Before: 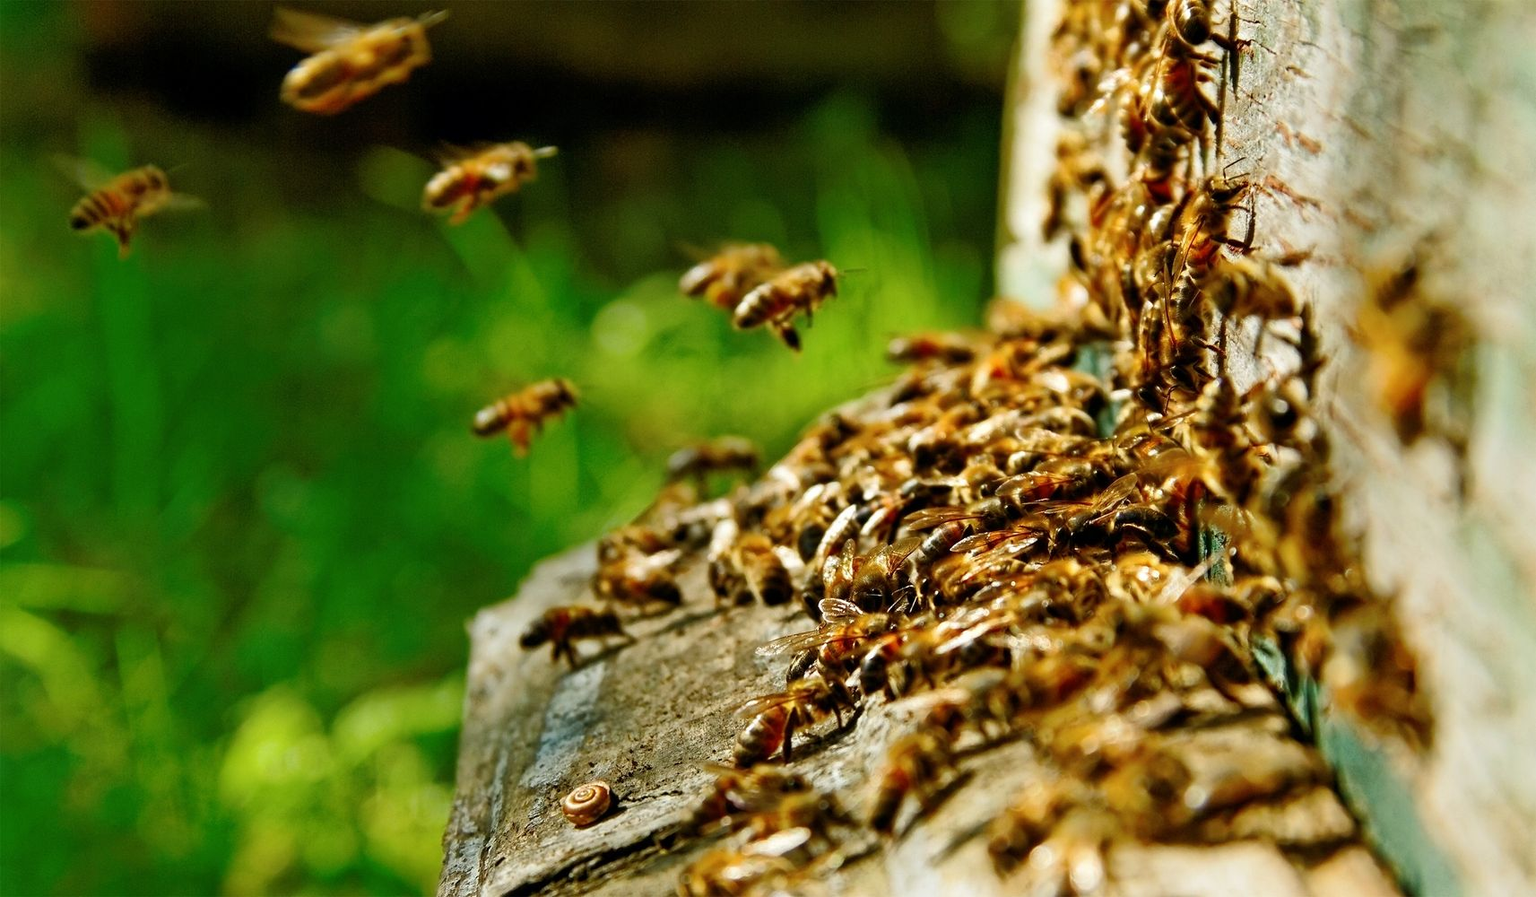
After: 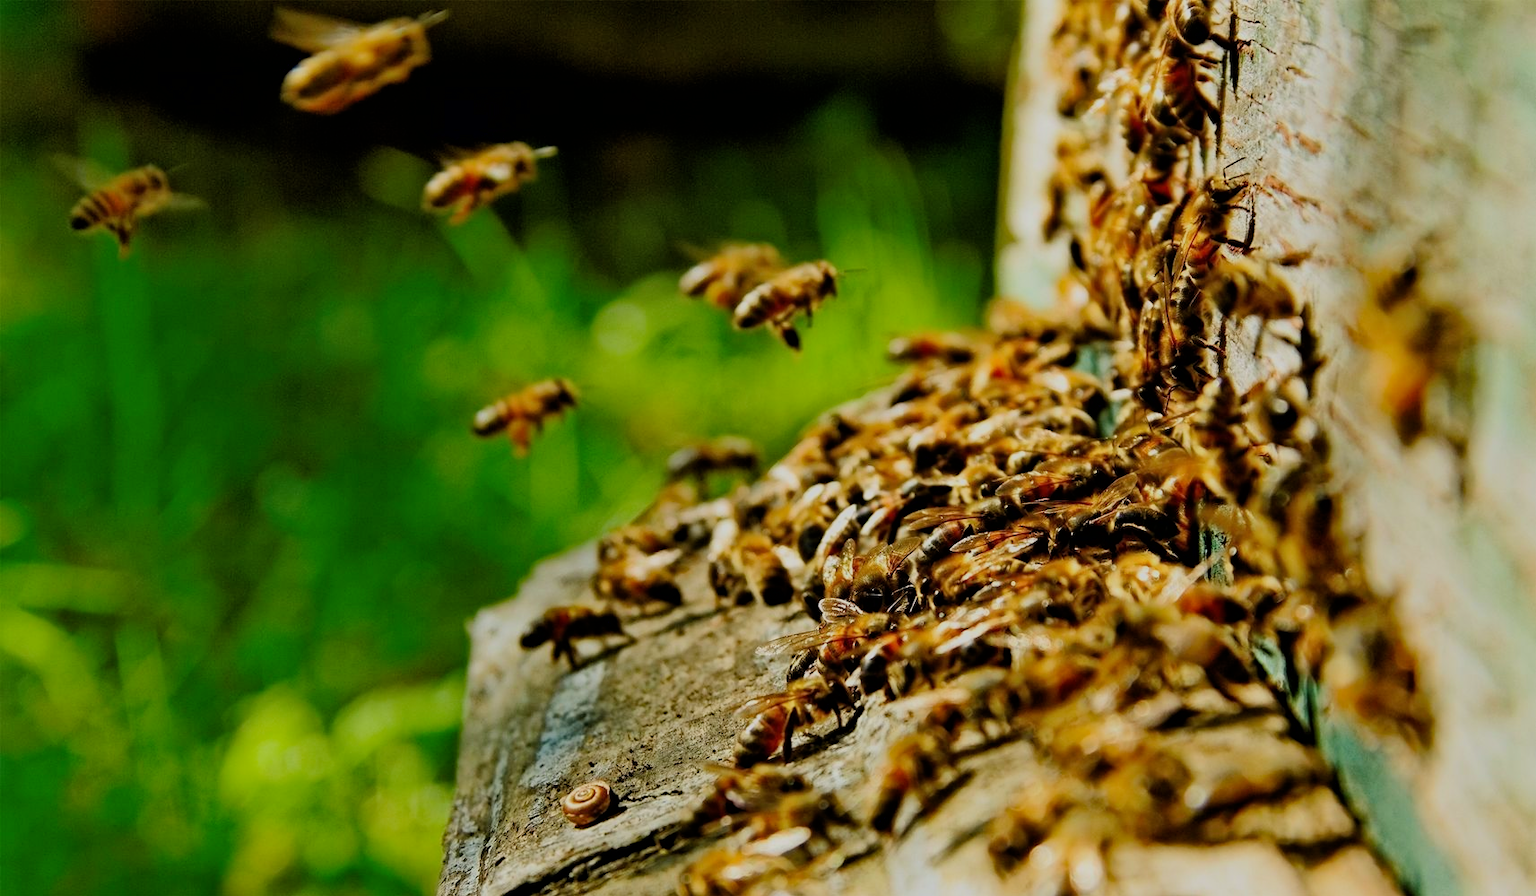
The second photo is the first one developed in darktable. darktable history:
filmic rgb: black relative exposure -7.1 EV, white relative exposure 5.34 EV, hardness 3.03, color science v6 (2022)
haze removal: compatibility mode true, adaptive false
